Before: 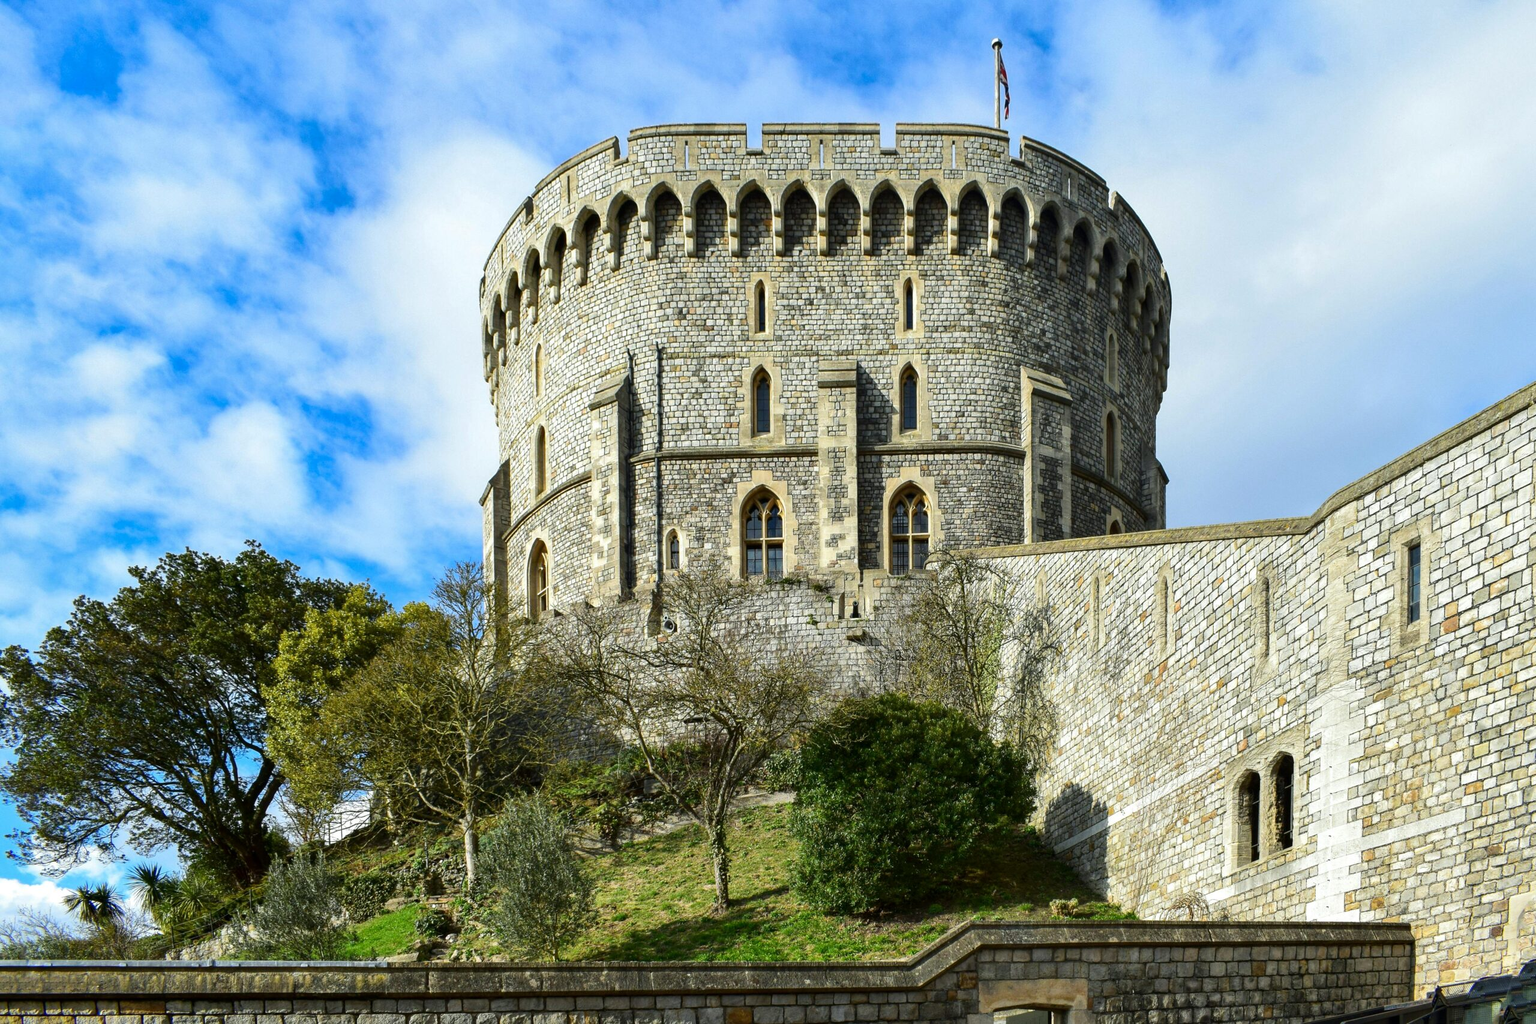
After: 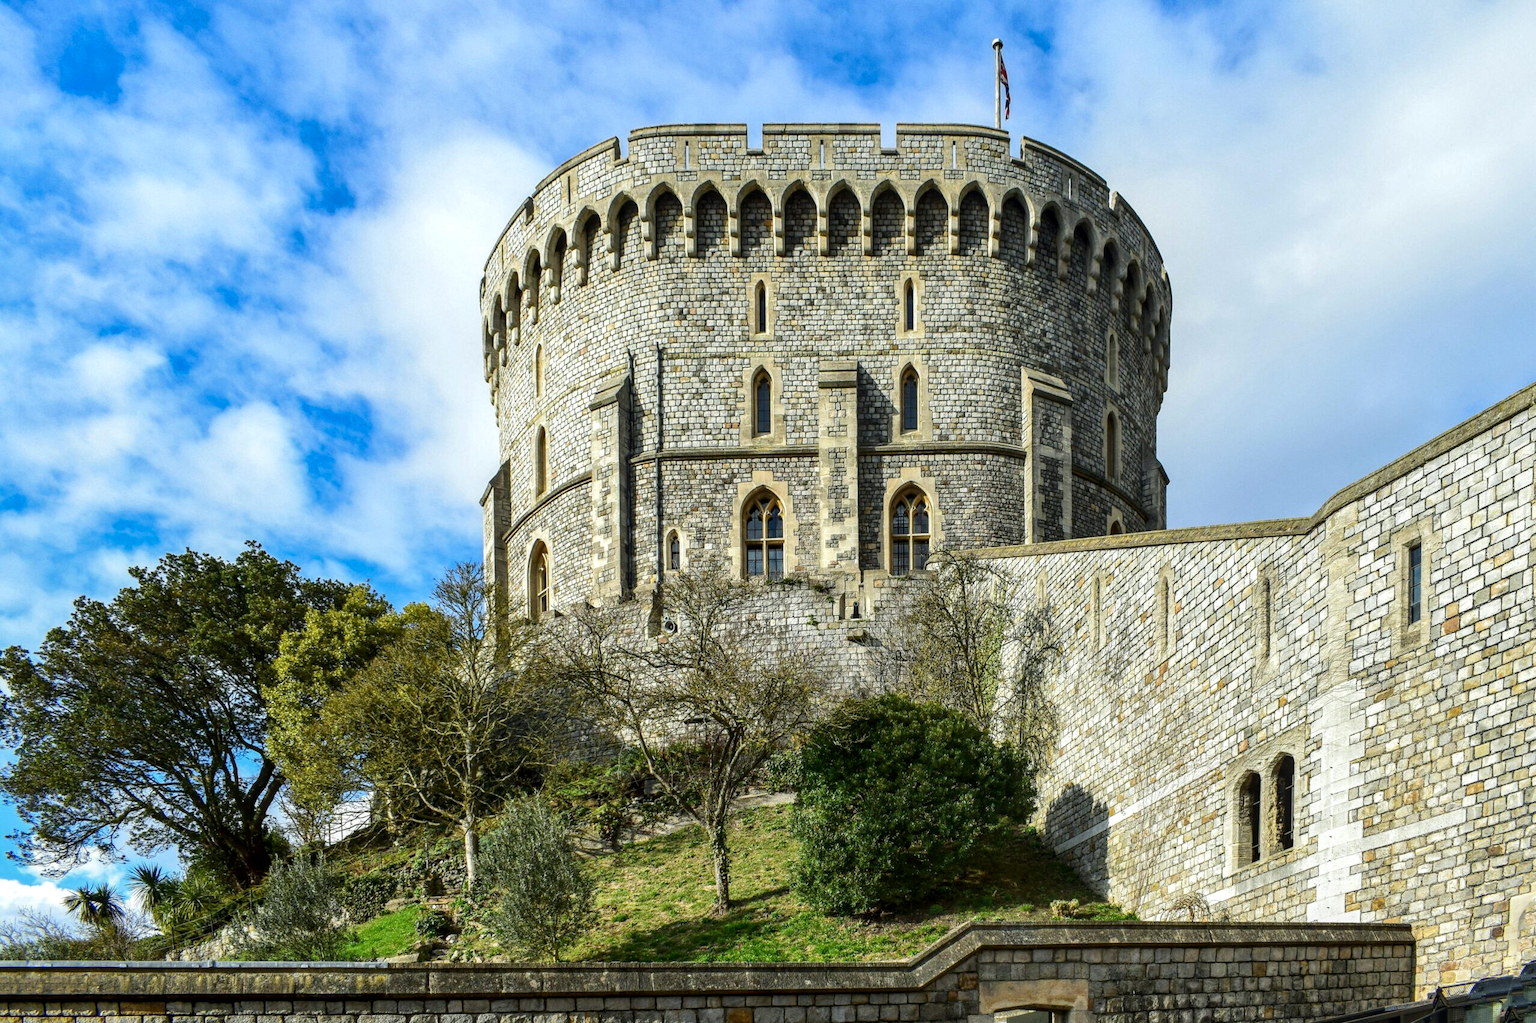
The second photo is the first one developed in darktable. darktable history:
local contrast: on, module defaults
crop: left 0.01%
